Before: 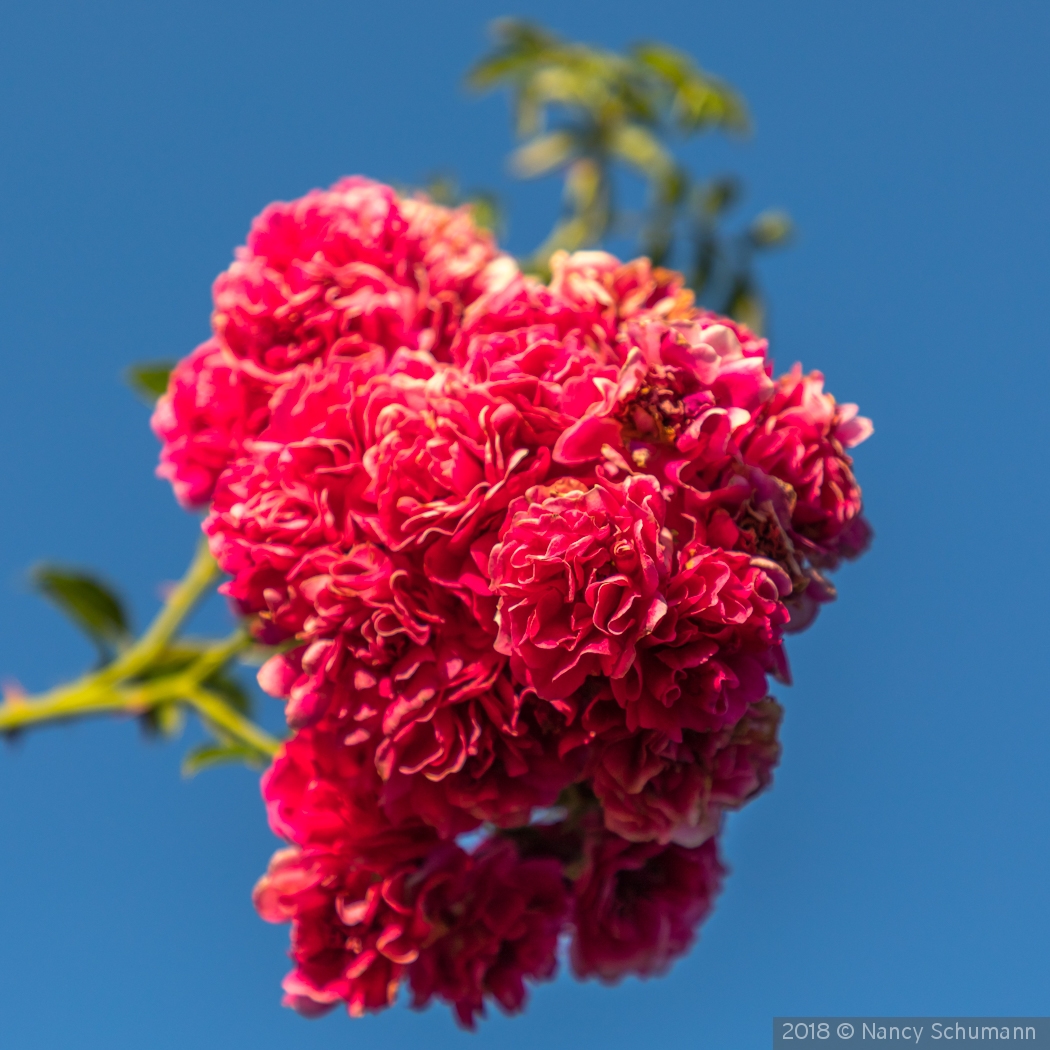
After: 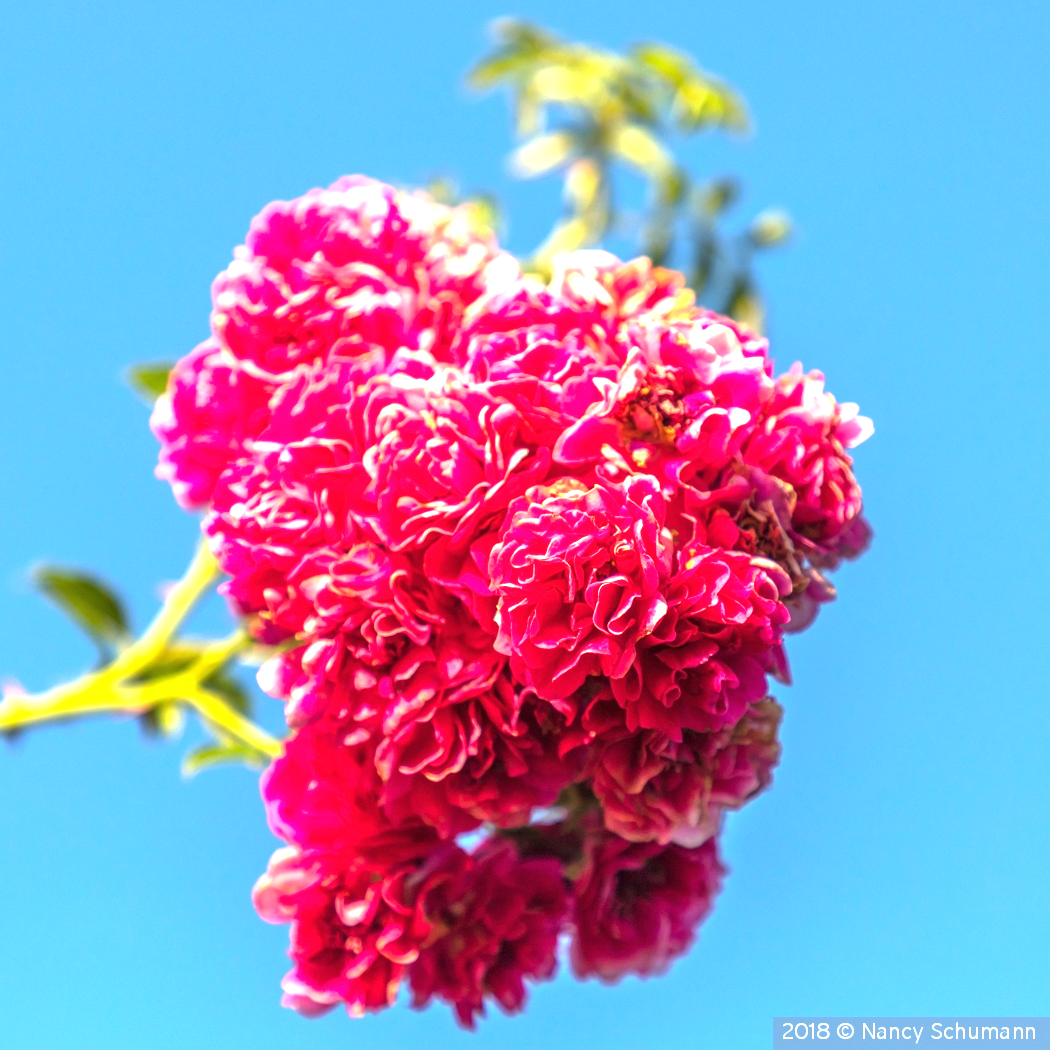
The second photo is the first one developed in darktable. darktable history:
exposure: black level correction 0, exposure 1.759 EV, compensate highlight preservation false
